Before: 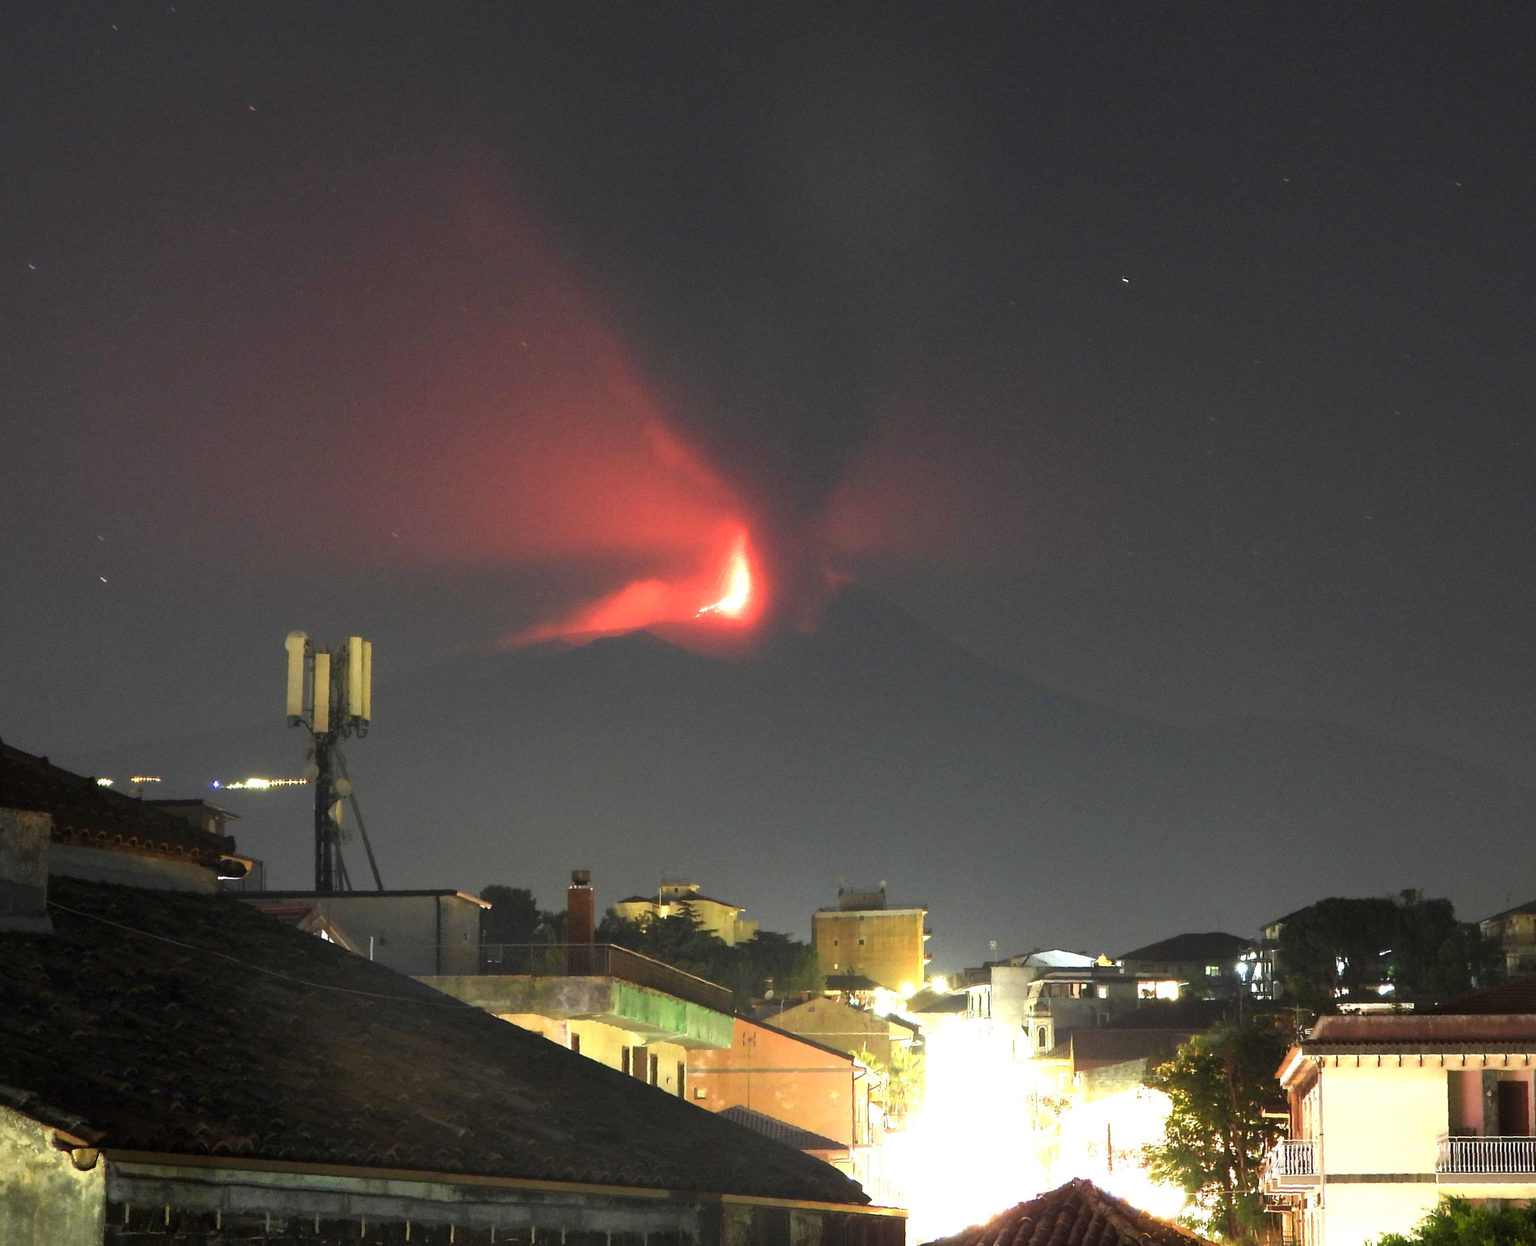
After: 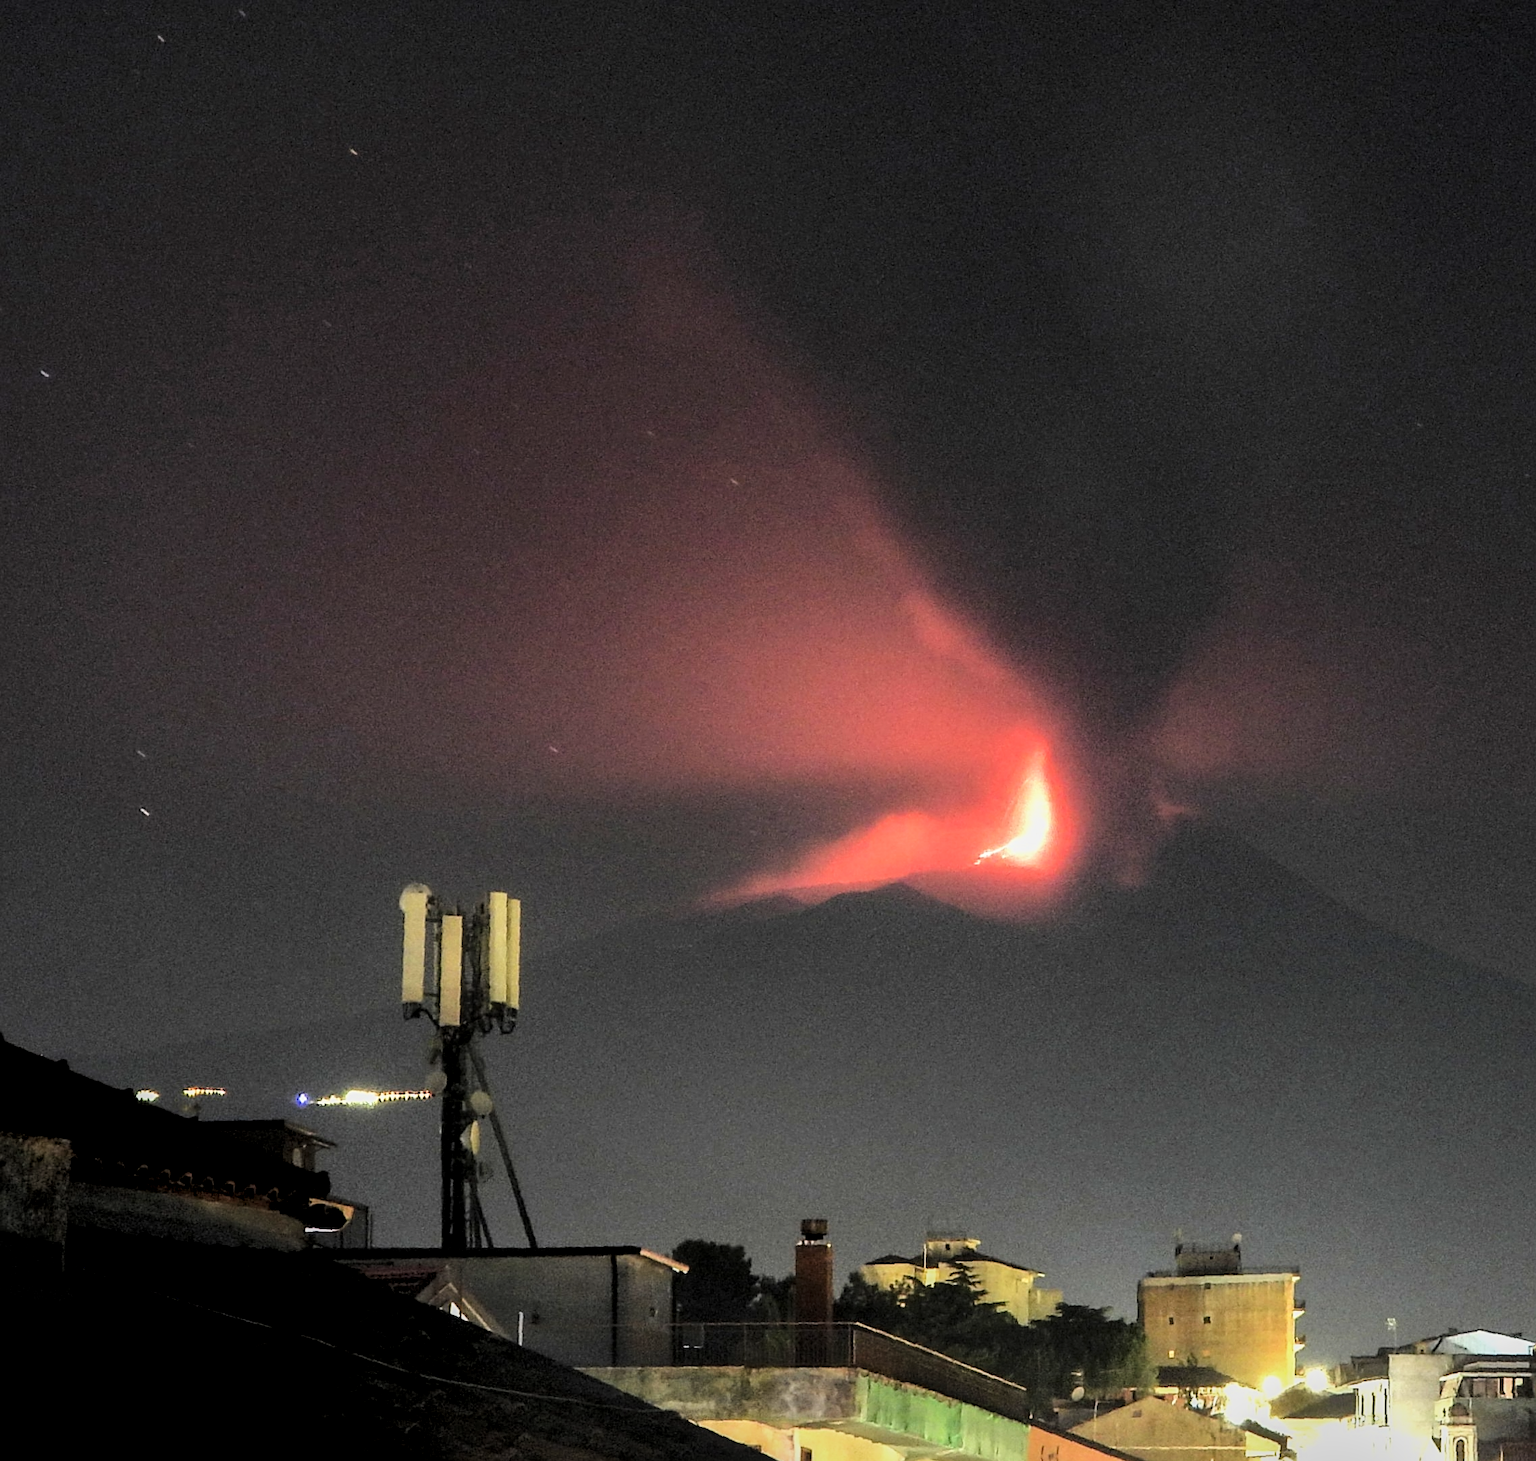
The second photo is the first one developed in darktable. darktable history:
crop: right 28.606%, bottom 16.241%
tone equalizer: -8 EV -1.82 EV, -7 EV -1.19 EV, -6 EV -1.59 EV
local contrast: detail 130%
filmic rgb: black relative exposure -7.5 EV, white relative exposure 5 EV, hardness 3.31, contrast 1.297, color science v6 (2022)
sharpen: on, module defaults
shadows and highlights: shadows 20.93, highlights -80.84, soften with gaussian
